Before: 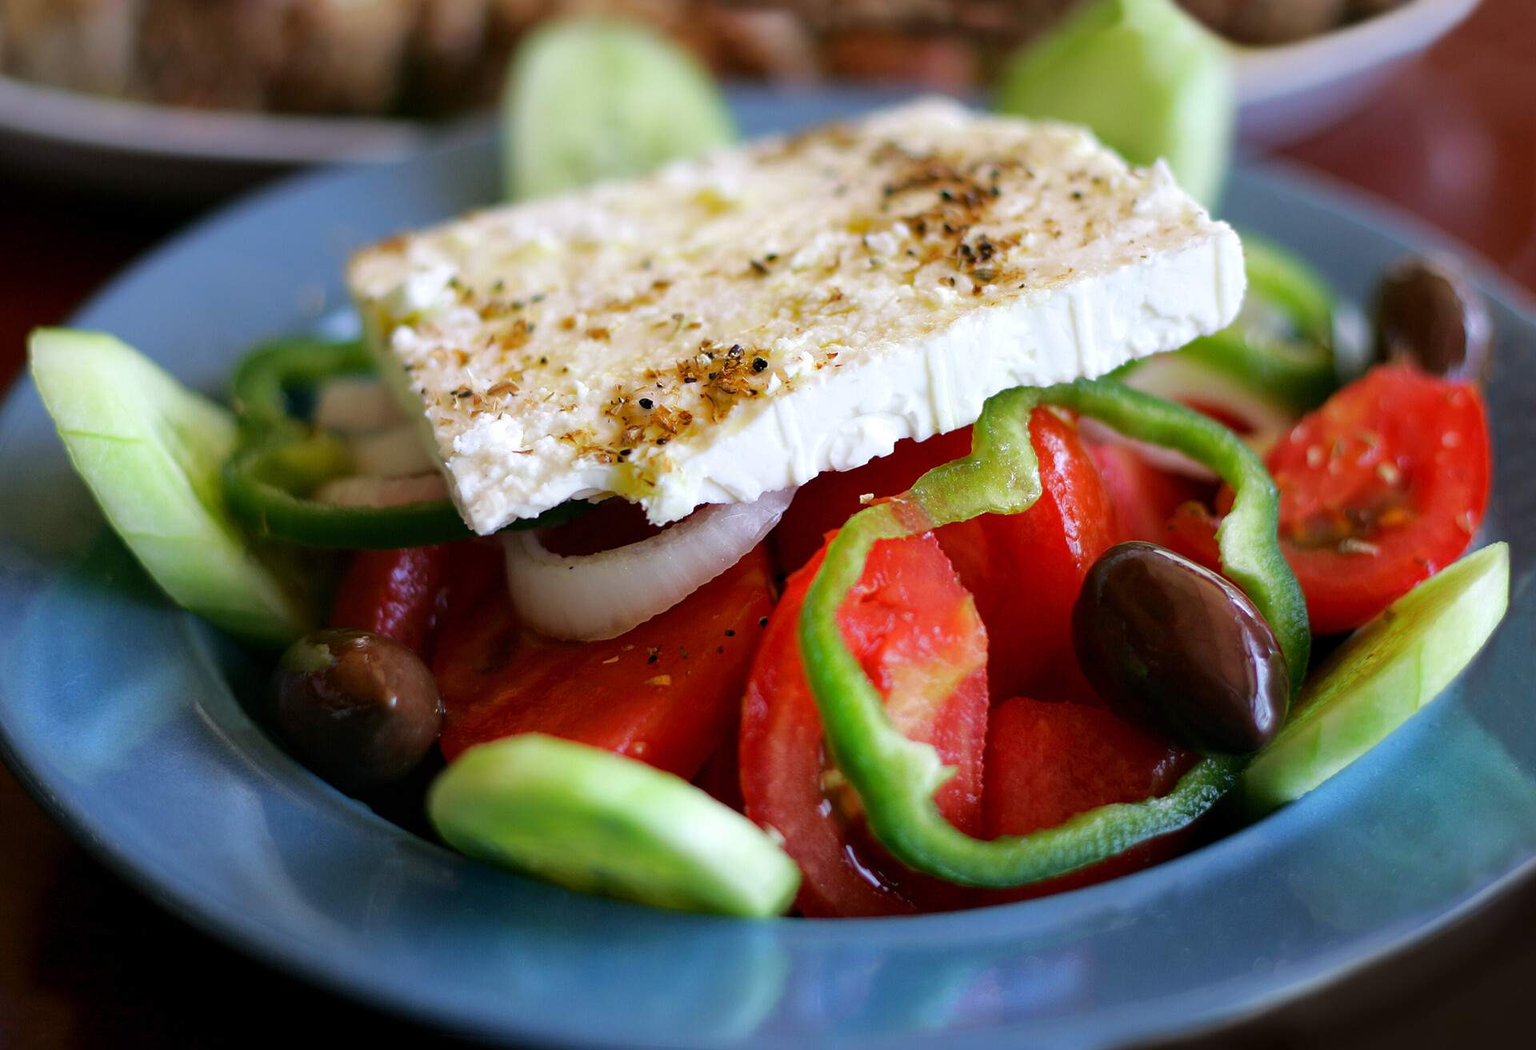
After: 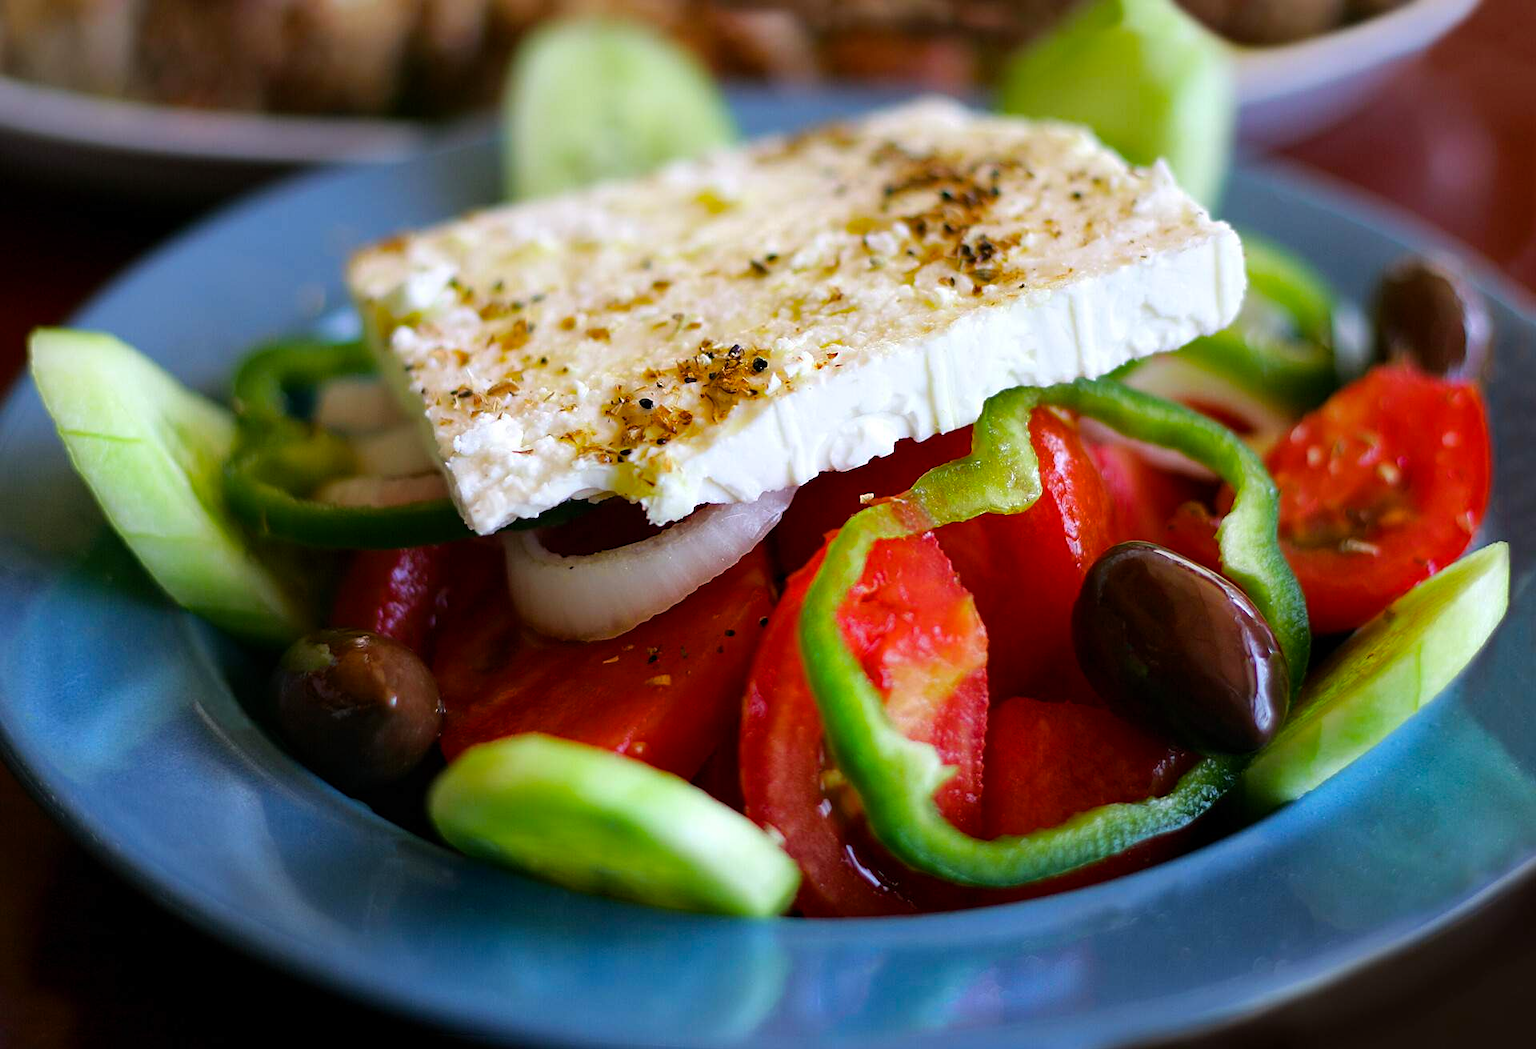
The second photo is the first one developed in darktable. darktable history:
color balance rgb: shadows lift › luminance -20.029%, perceptual saturation grading › global saturation 17.848%, global vibrance 15.213%
sharpen: amount 0.207
